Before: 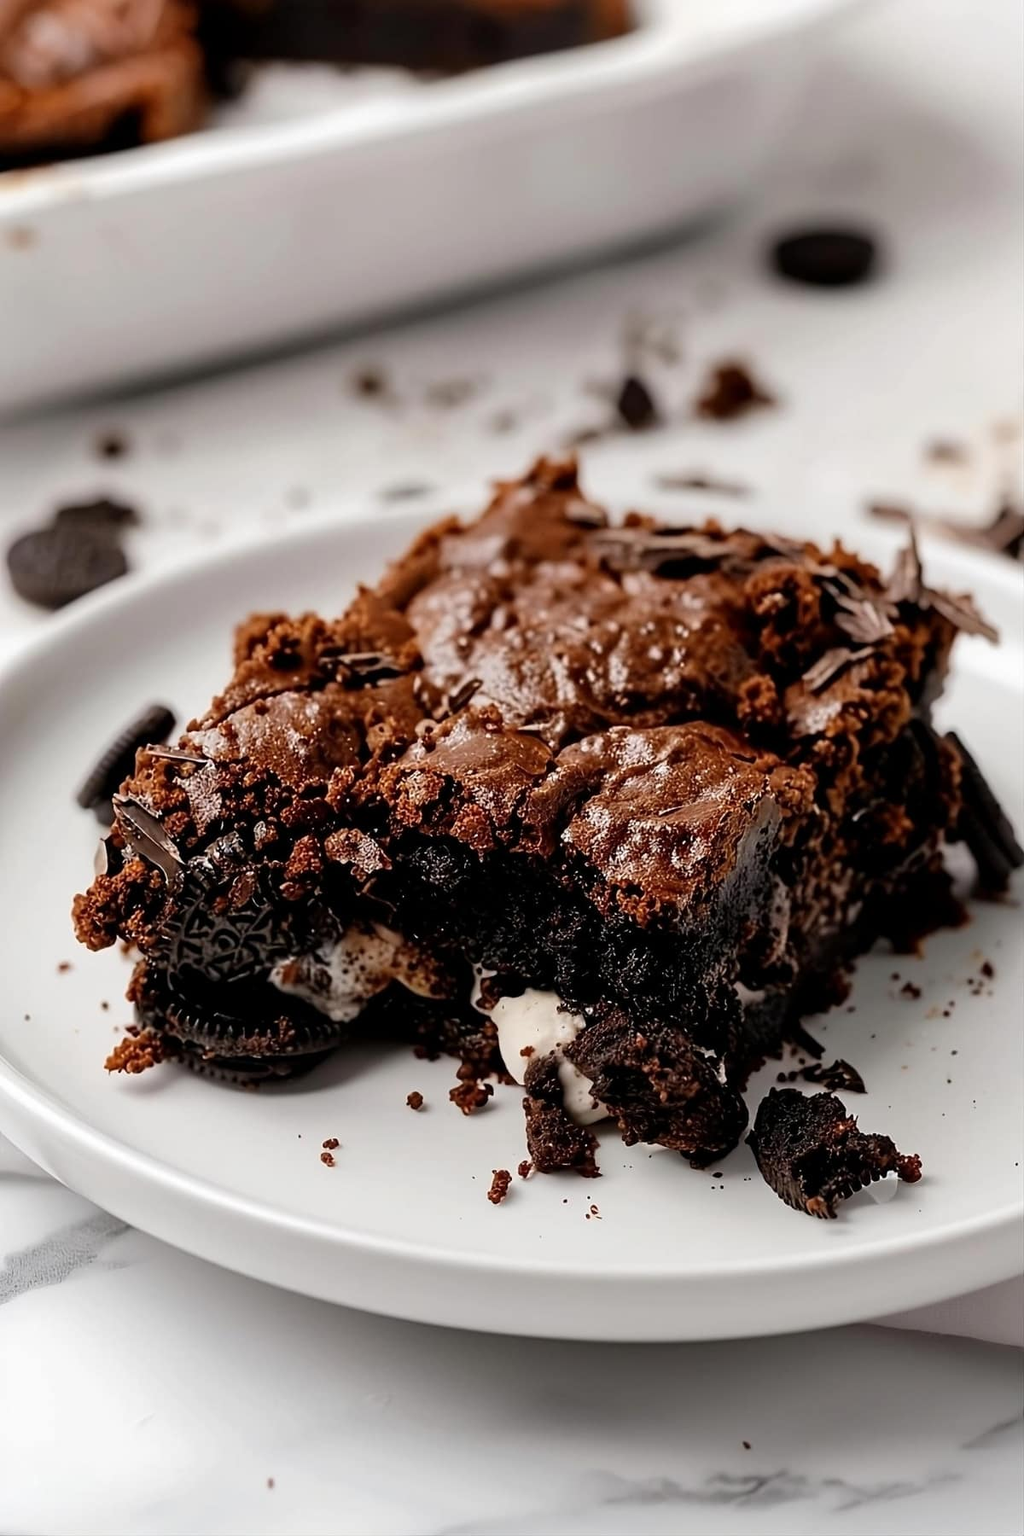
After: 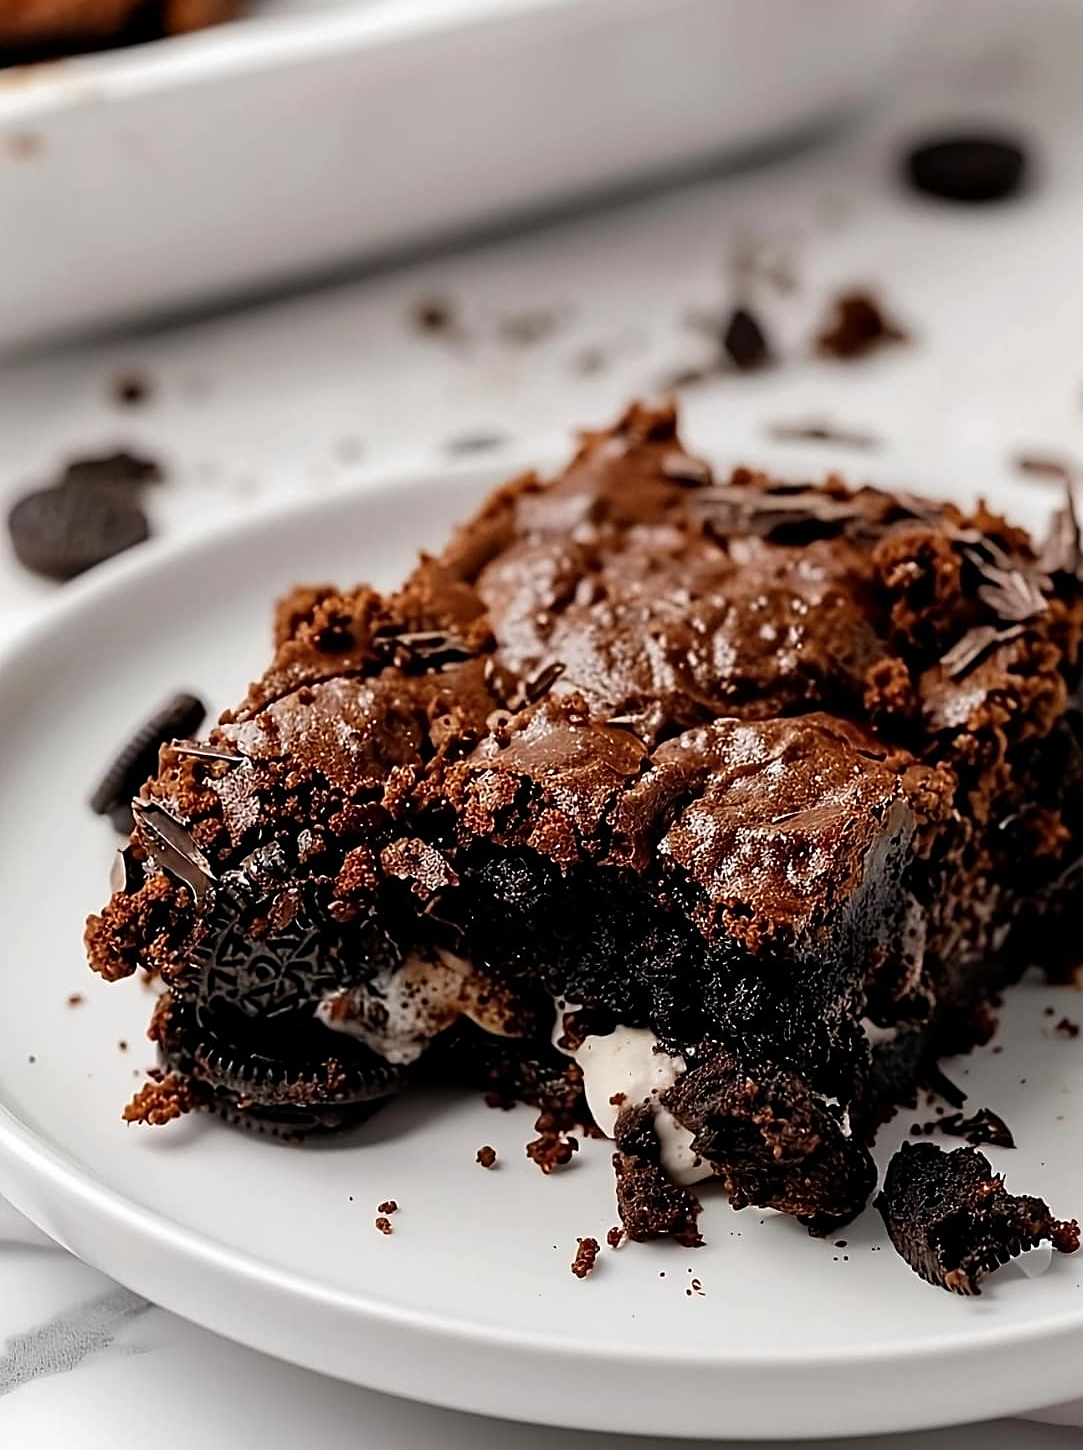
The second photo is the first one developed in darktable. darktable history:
exposure: compensate highlight preservation false
crop: top 7.406%, right 9.706%, bottom 12.012%
sharpen: on, module defaults
